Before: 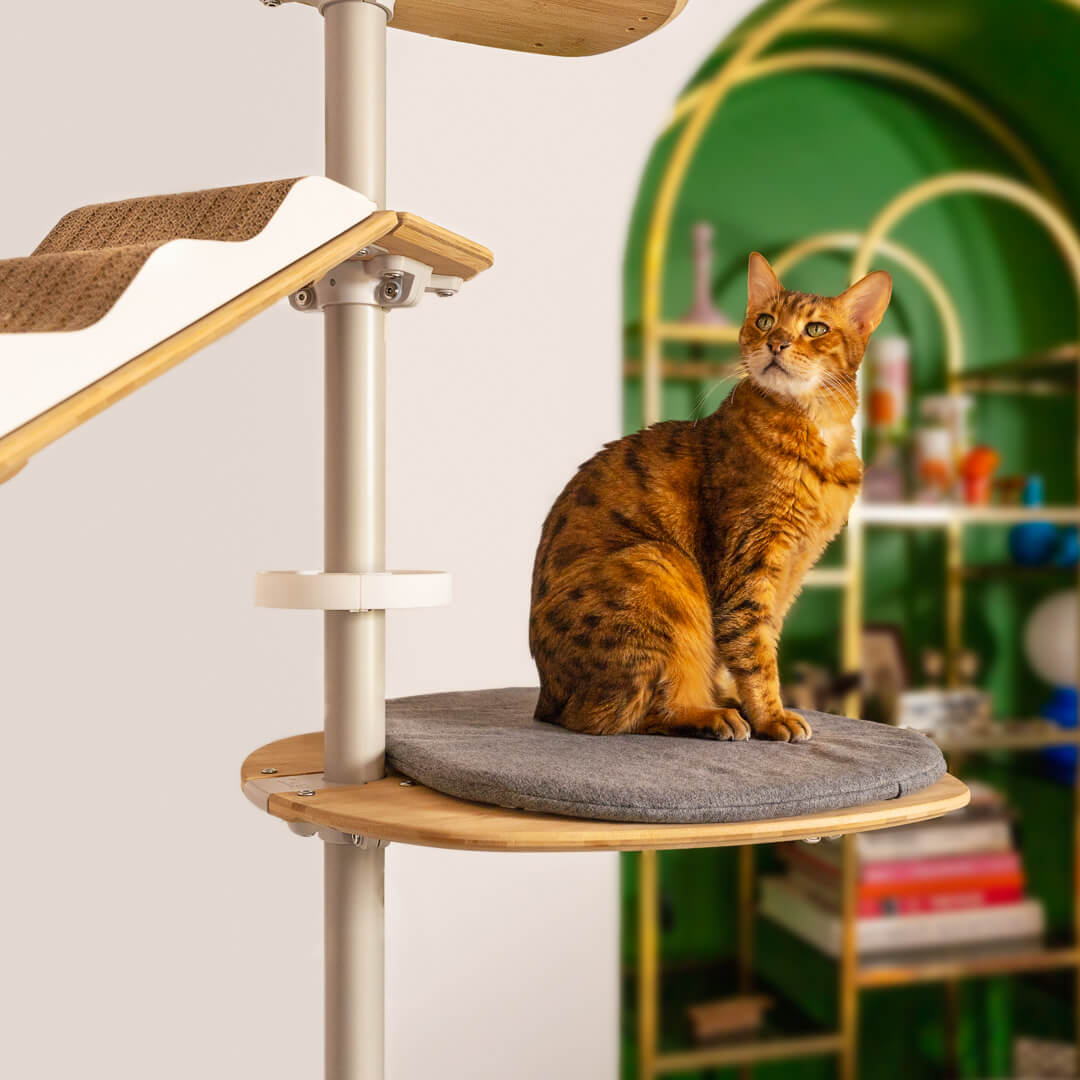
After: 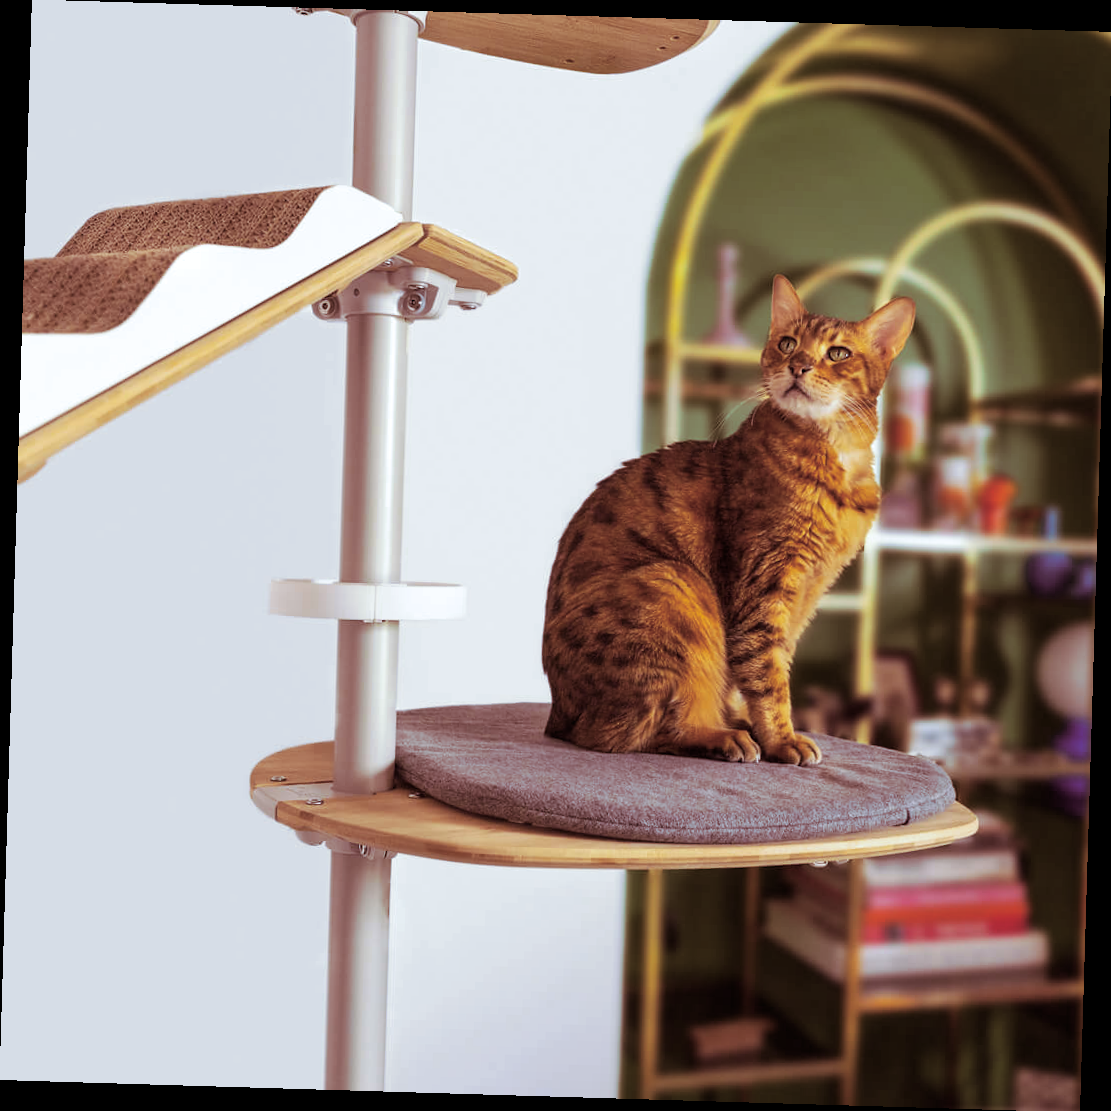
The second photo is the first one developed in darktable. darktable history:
white balance: red 0.926, green 1.003, blue 1.133
split-toning: on, module defaults
rotate and perspective: rotation 1.72°, automatic cropping off
